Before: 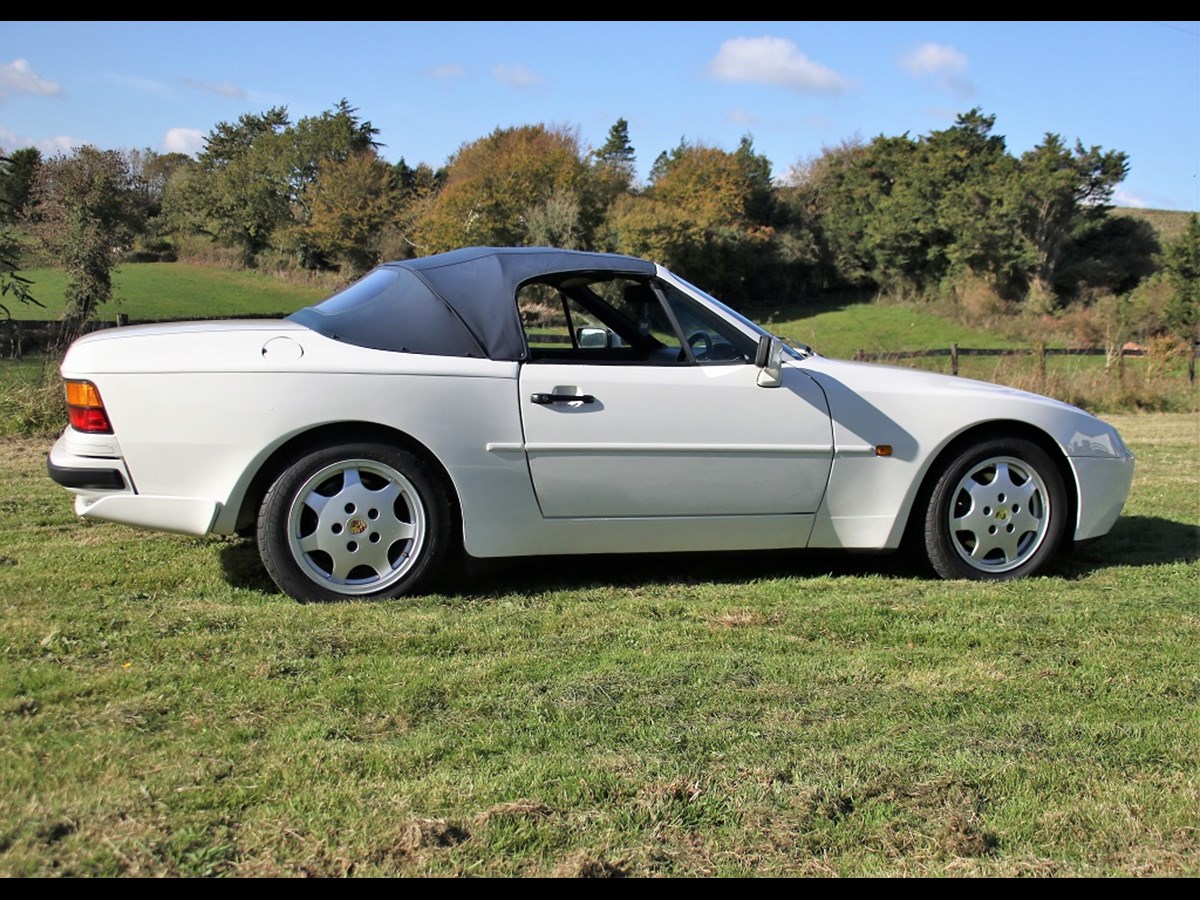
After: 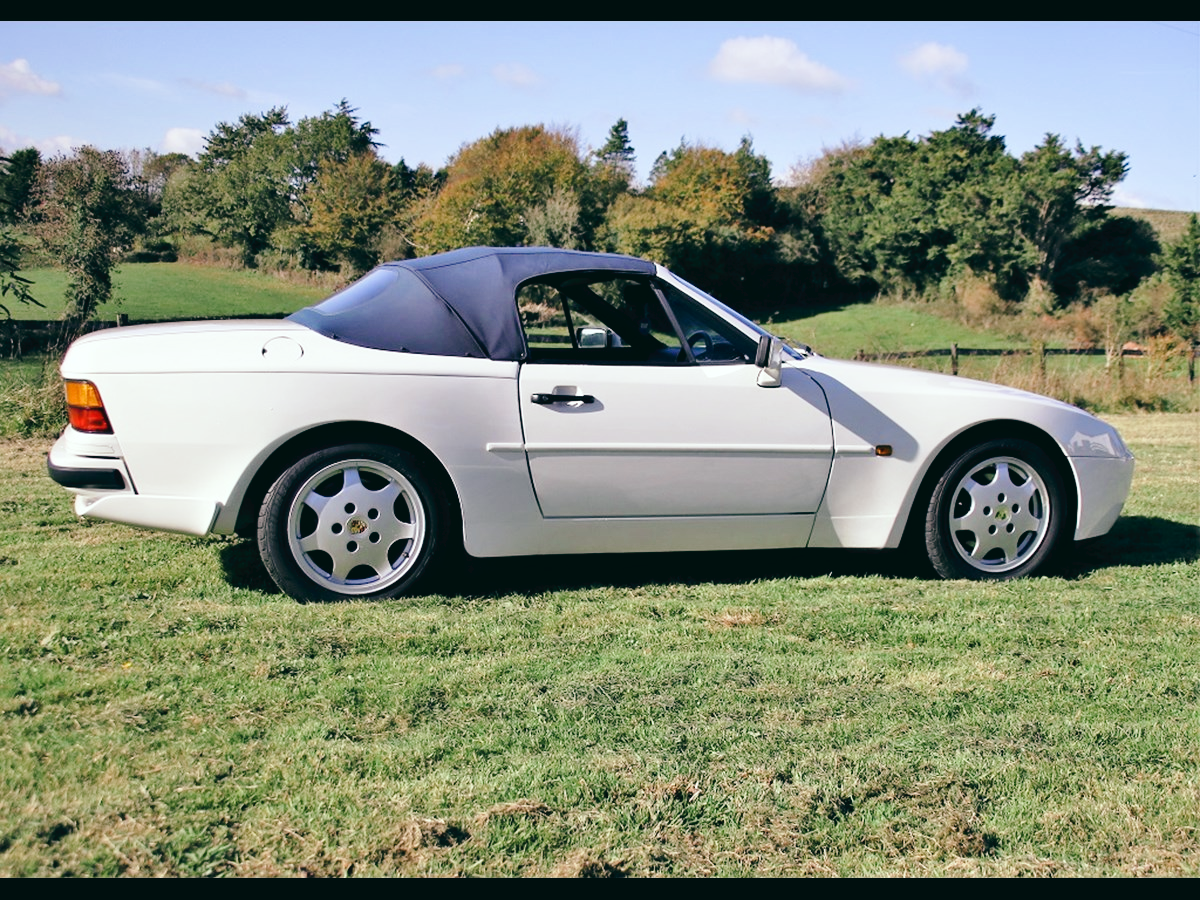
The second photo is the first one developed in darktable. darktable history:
tone curve: curves: ch0 [(0, 0) (0.003, 0.03) (0.011, 0.032) (0.025, 0.035) (0.044, 0.038) (0.069, 0.041) (0.1, 0.058) (0.136, 0.091) (0.177, 0.133) (0.224, 0.181) (0.277, 0.268) (0.335, 0.363) (0.399, 0.461) (0.468, 0.554) (0.543, 0.633) (0.623, 0.709) (0.709, 0.784) (0.801, 0.869) (0.898, 0.938) (1, 1)], preserve colors none
color look up table: target L [98.9, 92.33, 90.75, 87.37, 87.1, 83.26, 75.68, 63.67, 60.29, 45.69, 41.67, 32.81, 19.62, 200.51, 72.87, 68.34, 70.17, 66.17, 53.41, 53.53, 52.8, 48.76, 43.91, 36.49, 27.01, 16.9, 14.41, 77.66, 73.68, 75.89, 73.27, 60.65, 58.23, 49.14, 46.27, 47.8, 43.02, 36.98, 35.25, 27.87, 17.31, 14.6, 4.772, 99.02, 86.27, 59.63, 54.93, 51.13, 27.92], target a [-15.24, -32.21, -28.69, -55.05, -35.7, -21.36, -47.11, -62.61, -22.05, -37.54, -9.354, -23.09, -19.72, 0, 27.79, 30.11, 4.075, 18.52, 56.01, 62.29, 22.18, 72.48, 22.9, 47.24, 26.27, 25.61, -5.782, 9.973, 37.07, 20.66, 40.91, 68.99, 68.02, 28.26, 23.52, 40.86, 61.97, 11.61, 54.06, 35.21, 16.93, 34.05, -13.71, -10.69, -23.45, 4.407, -6.981, -19.61, -5.848], target b [22.86, 37.76, 2.007, 30.56, 17.99, 8.462, 43.94, 38.92, 5.164, 30.8, 20.53, 19.8, 7.508, 0, 23.43, 56.69, 60.08, 36.89, 20.13, 52.38, 19.57, 34.87, 38.44, 26.46, 32.53, 5.544, 6.766, -5.824, -17.97, -32.42, -36.64, -37.15, -58.53, -9.156, -79.28, -36.37, -10.23, -56.31, -77.65, -8.547, -32.35, -45.35, -6.877, -3.032, -13.33, -54.05, -5.938, -32.95, -15.59], num patches 49
